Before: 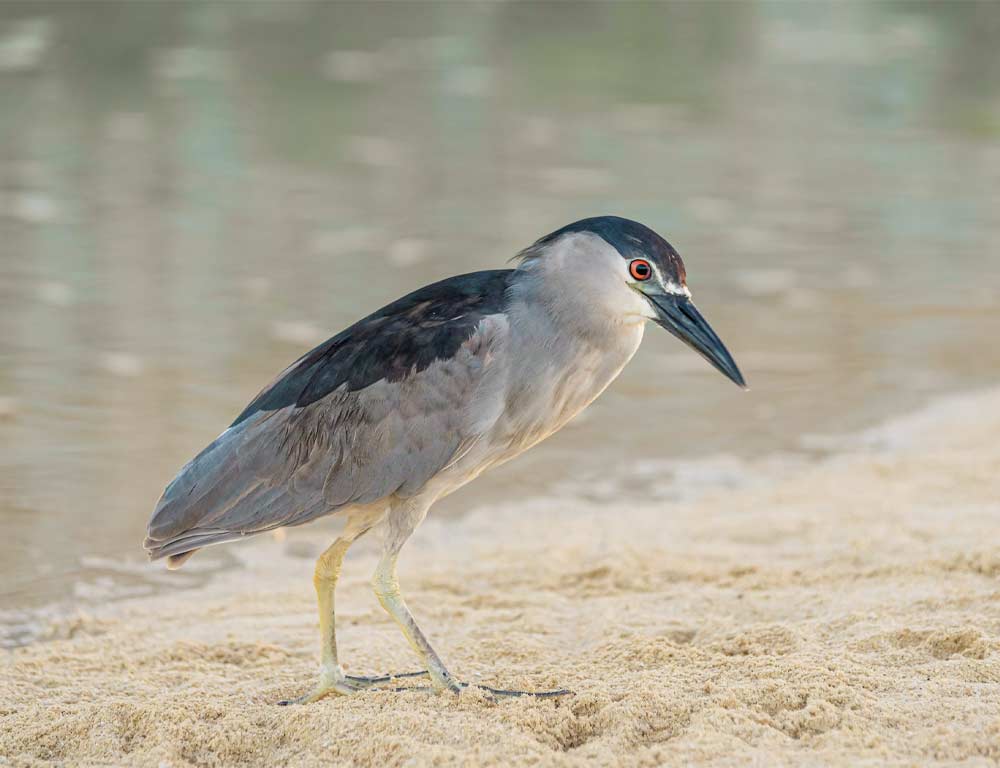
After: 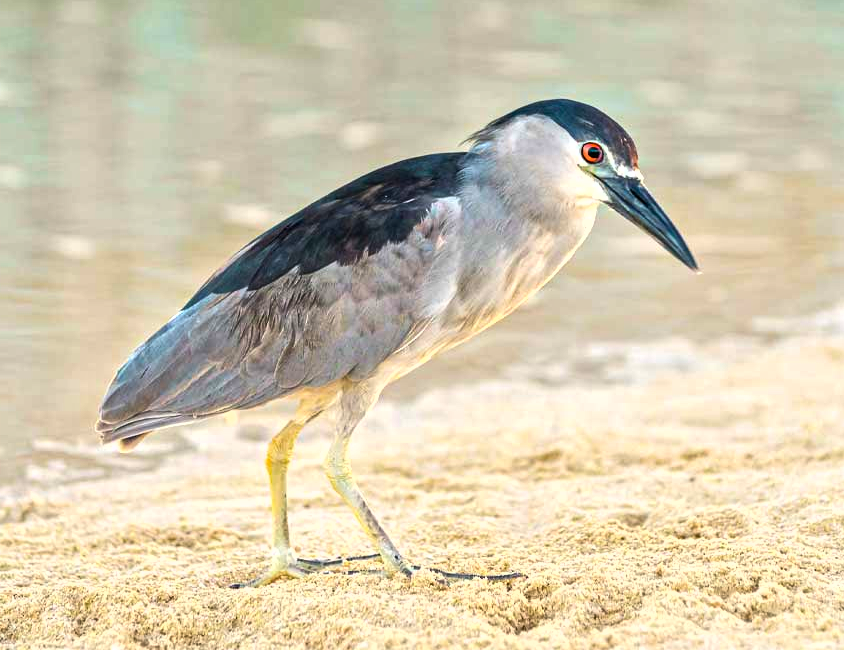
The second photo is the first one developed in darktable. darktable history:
color balance rgb: perceptual saturation grading › global saturation 30.743%, perceptual brilliance grading › highlights 47.517%, perceptual brilliance grading › mid-tones 22.742%, perceptual brilliance grading › shadows -6.534%, global vibrance 14.268%
shadows and highlights: shadows -8.93, white point adjustment 1.38, highlights 10.58
crop and rotate: left 4.859%, top 15.271%, right 10.669%
tone equalizer: -8 EV -0.011 EV, -7 EV 0.026 EV, -6 EV -0.006 EV, -5 EV 0.005 EV, -4 EV -0.039 EV, -3 EV -0.23 EV, -2 EV -0.634 EV, -1 EV -0.98 EV, +0 EV -0.956 EV, smoothing diameter 2.21%, edges refinement/feathering 21.4, mask exposure compensation -1.57 EV, filter diffusion 5
